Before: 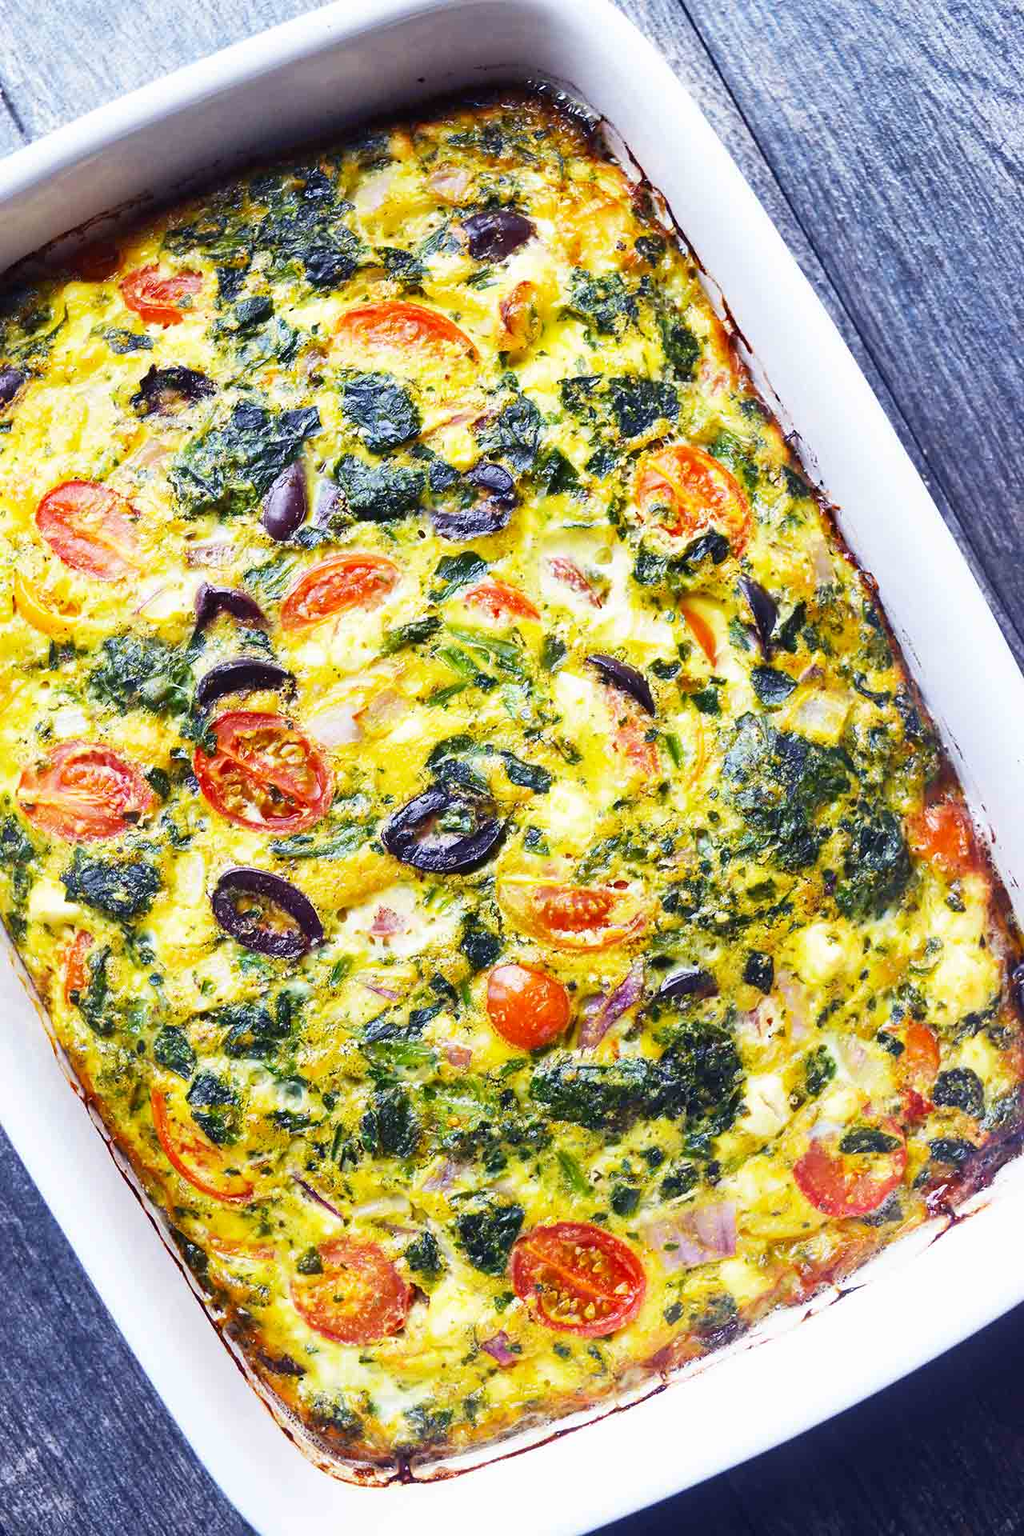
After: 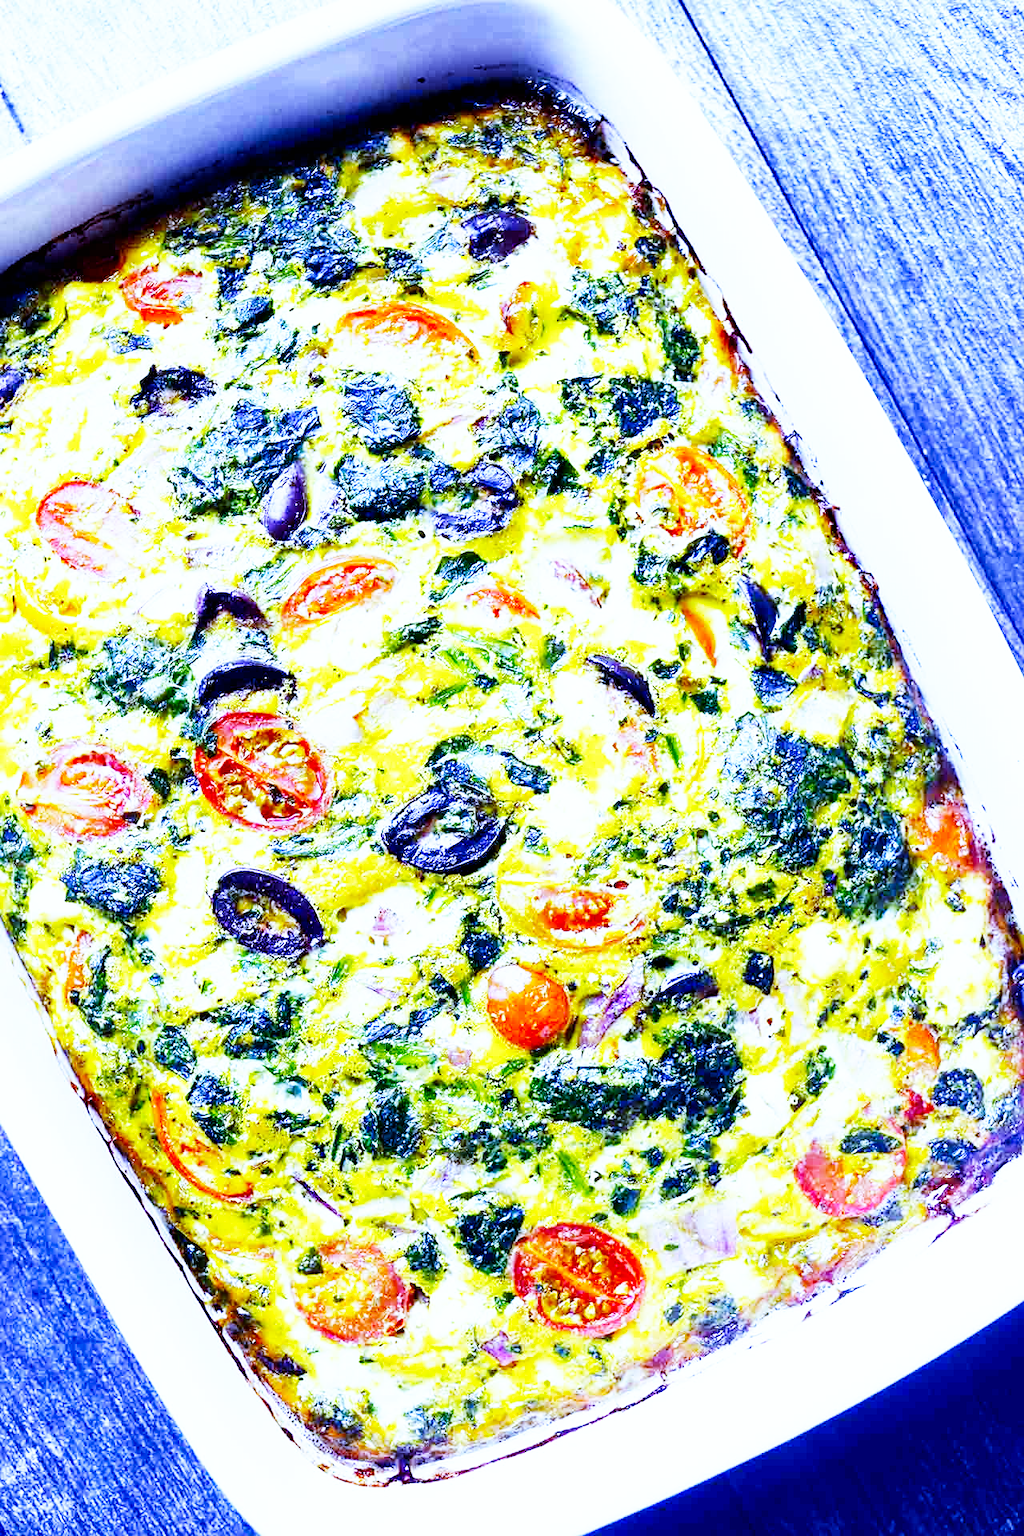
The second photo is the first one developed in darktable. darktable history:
sharpen: amount 0.2
base curve: curves: ch0 [(0, 0) (0.007, 0.004) (0.027, 0.03) (0.046, 0.07) (0.207, 0.54) (0.442, 0.872) (0.673, 0.972) (1, 1)], preserve colors none
white balance: red 0.766, blue 1.537
exposure: black level correction 0.009, exposure 0.014 EV, compensate highlight preservation false
